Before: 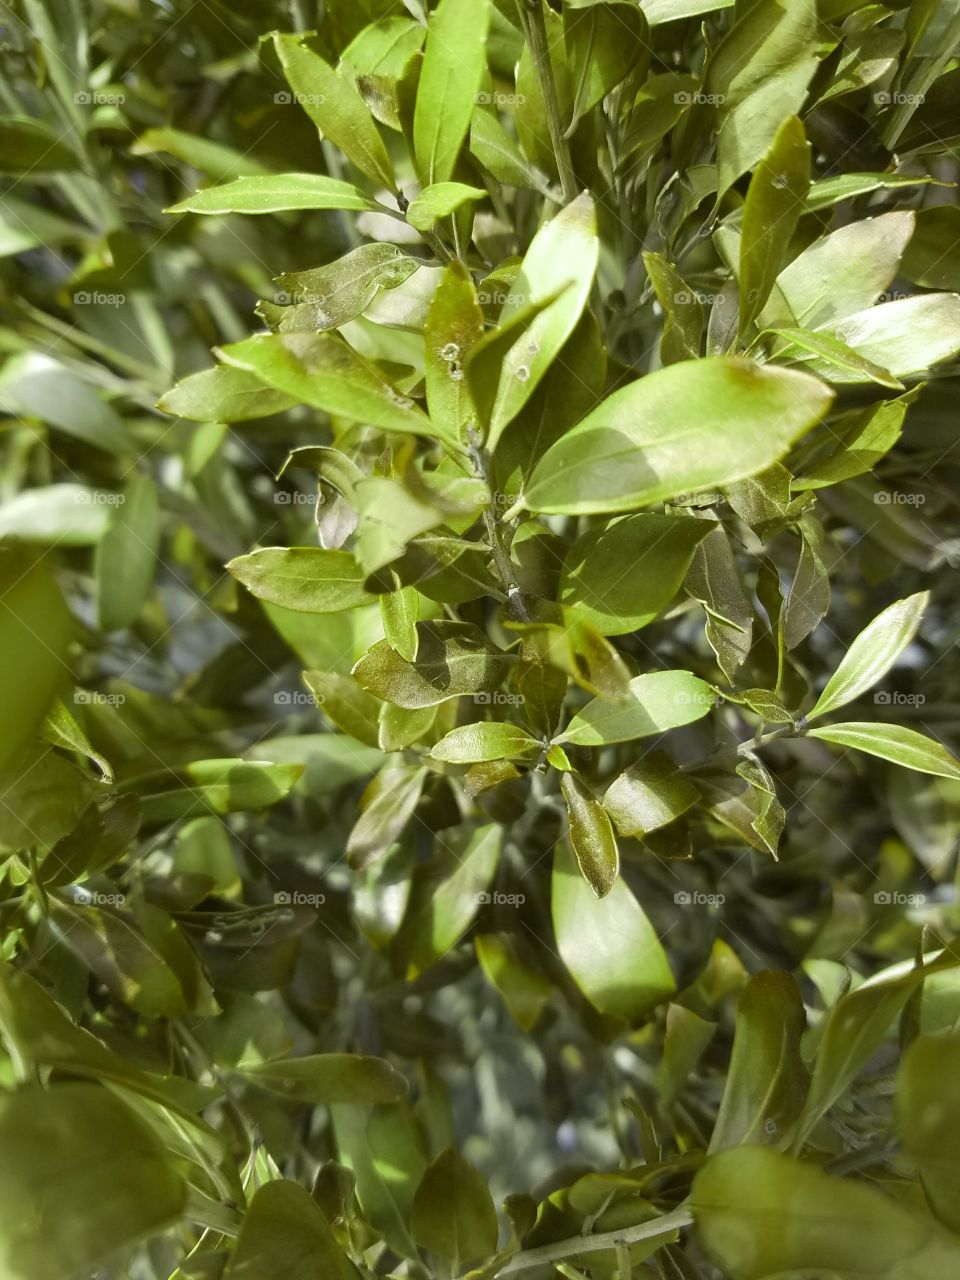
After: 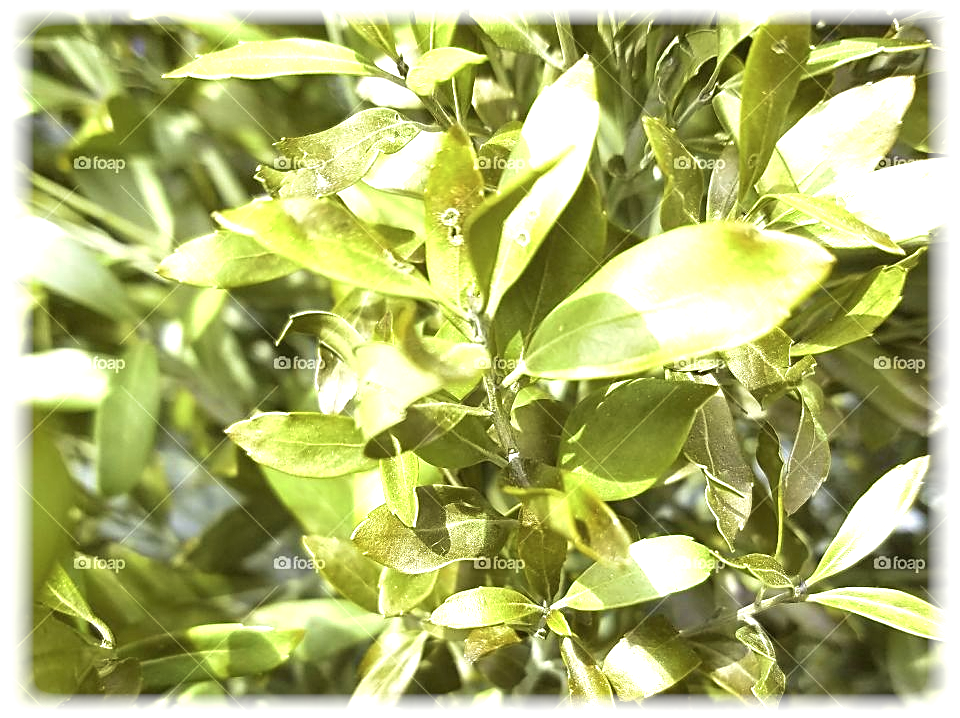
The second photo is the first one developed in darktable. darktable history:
contrast brightness saturation: saturation -0.1
vignetting: fall-off start 93%, fall-off radius 5%, brightness 1, saturation -0.49, automatic ratio true, width/height ratio 1.332, shape 0.04, unbound false
velvia: on, module defaults
crop and rotate: top 10.605%, bottom 33.274%
exposure: black level correction 0, exposure 1.173 EV, compensate exposure bias true, compensate highlight preservation false
sharpen: on, module defaults
